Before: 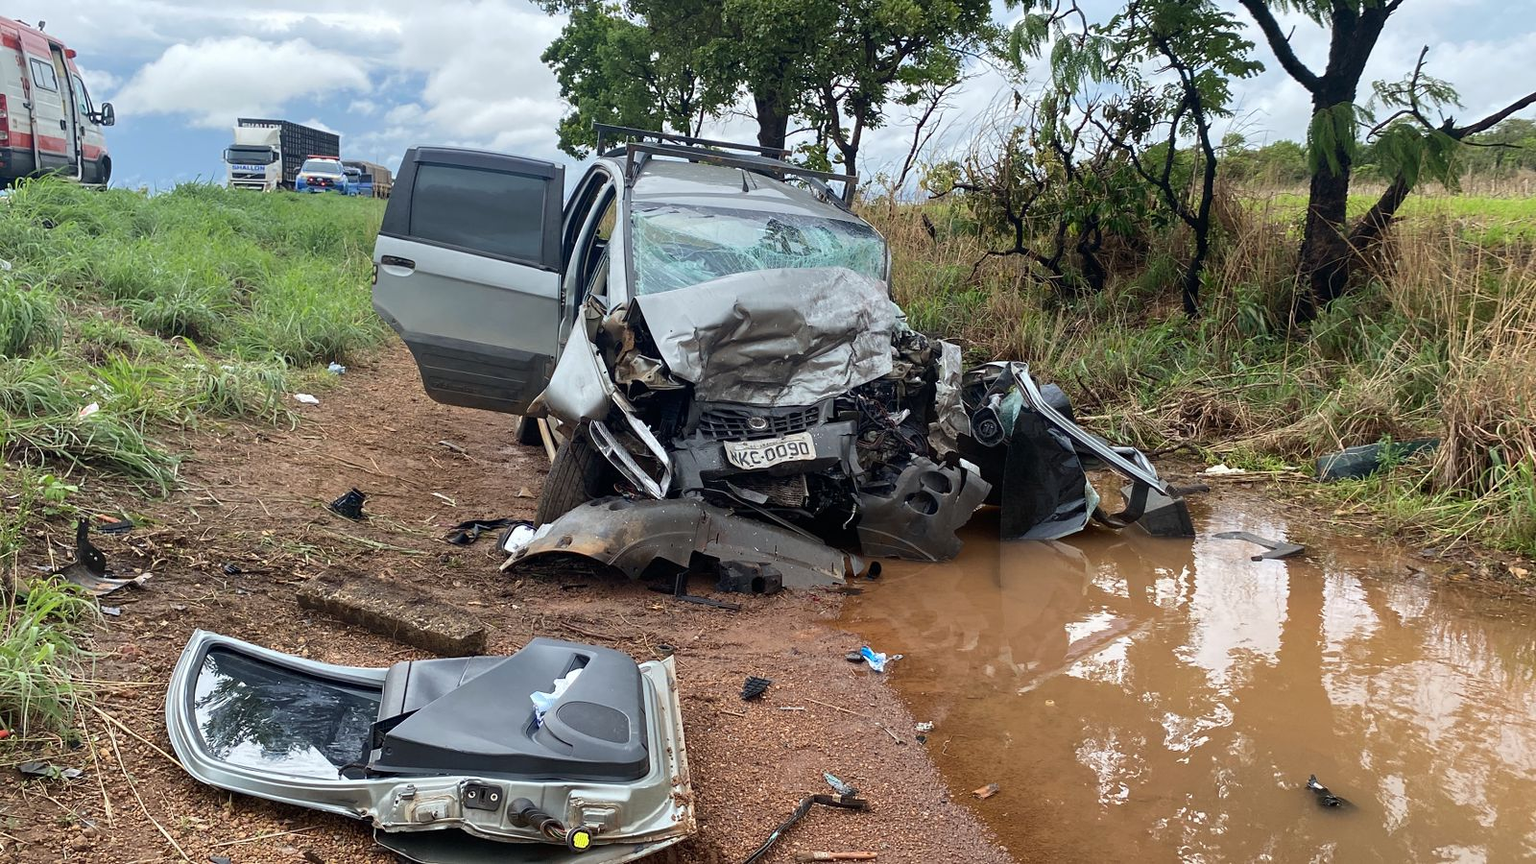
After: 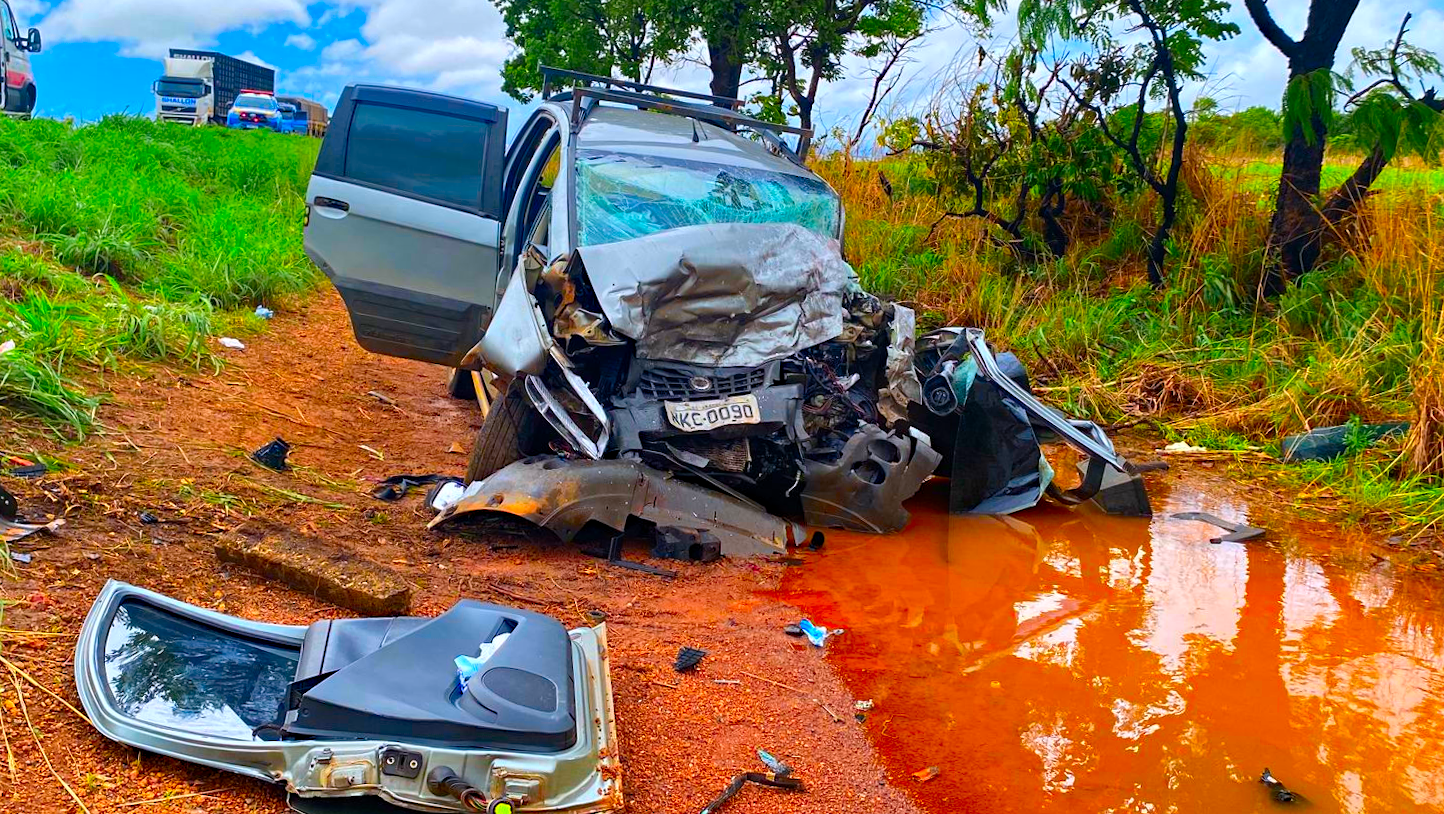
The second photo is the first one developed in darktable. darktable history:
crop and rotate: angle -1.83°, left 3.126%, top 3.931%, right 1.503%, bottom 0.491%
color zones: curves: ch0 [(0.224, 0.526) (0.75, 0.5)]; ch1 [(0.055, 0.526) (0.224, 0.761) (0.377, 0.526) (0.75, 0.5)]
color correction: highlights a* 1.56, highlights b* -1.87, saturation 2.52
haze removal: compatibility mode true, adaptive false
shadows and highlights: low approximation 0.01, soften with gaussian
